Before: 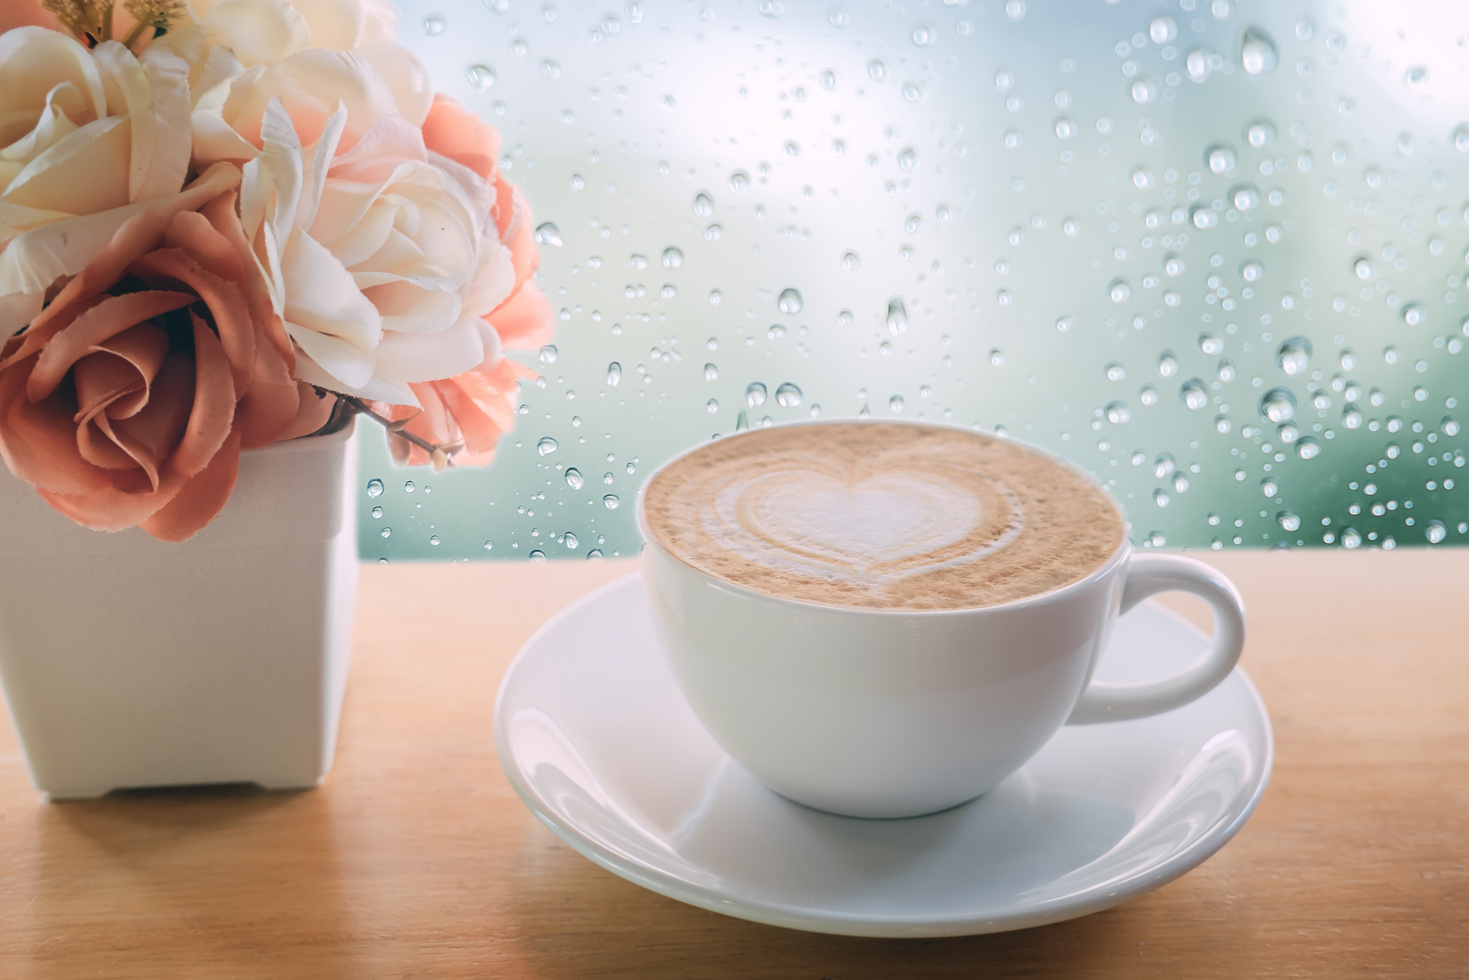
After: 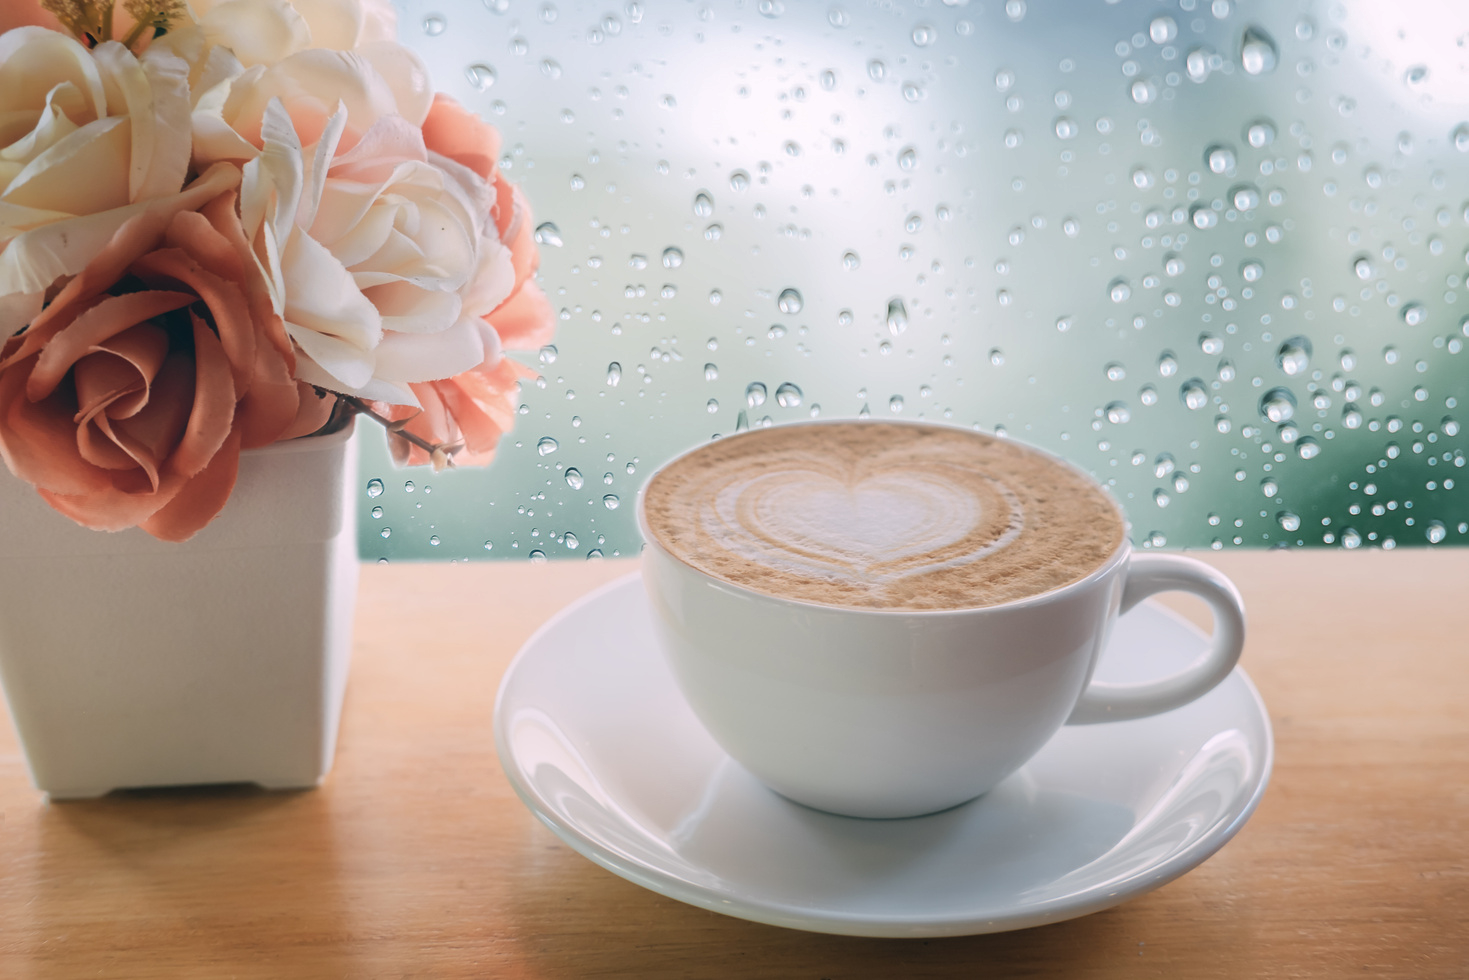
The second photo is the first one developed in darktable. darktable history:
contrast equalizer: octaves 7, y [[0.5 ×6], [0.5 ×6], [0.5, 0.5, 0.501, 0.545, 0.707, 0.863], [0 ×6], [0 ×6]], mix -0.988
shadows and highlights: radius 336.71, shadows 28.92, soften with gaussian
